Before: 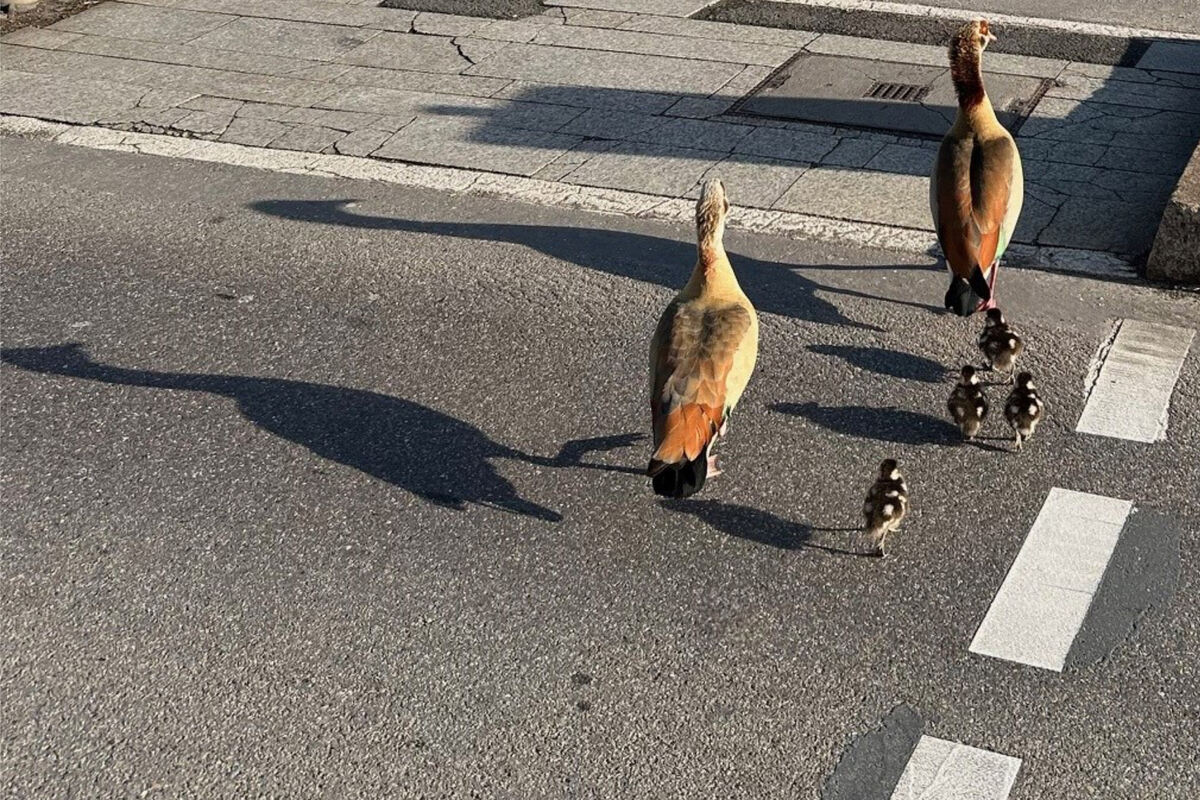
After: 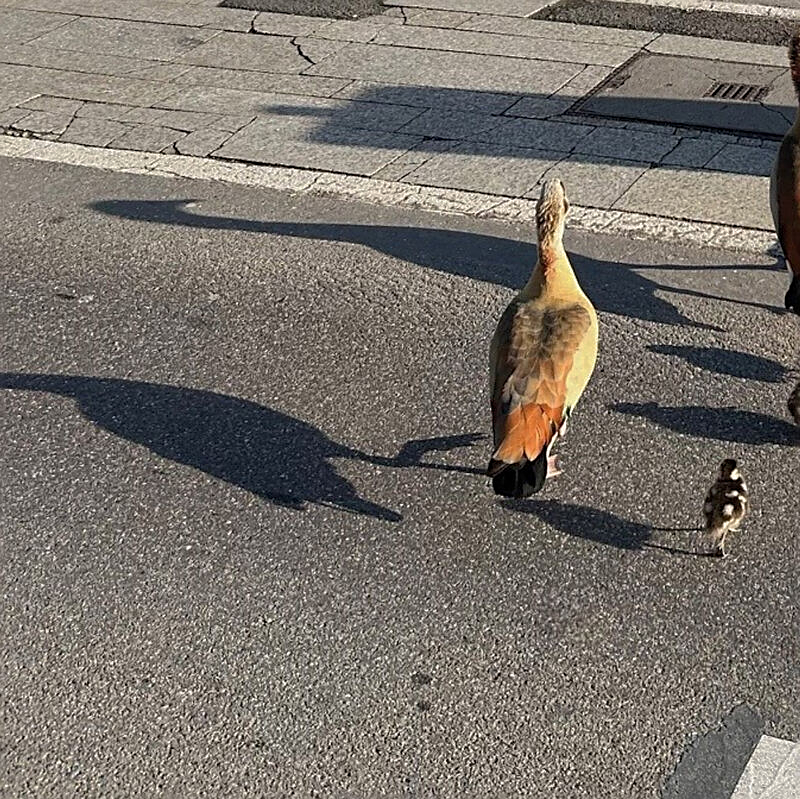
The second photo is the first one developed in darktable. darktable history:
crop and rotate: left 13.407%, right 19.885%
sharpen: on, module defaults
shadows and highlights: shadows 29.94
